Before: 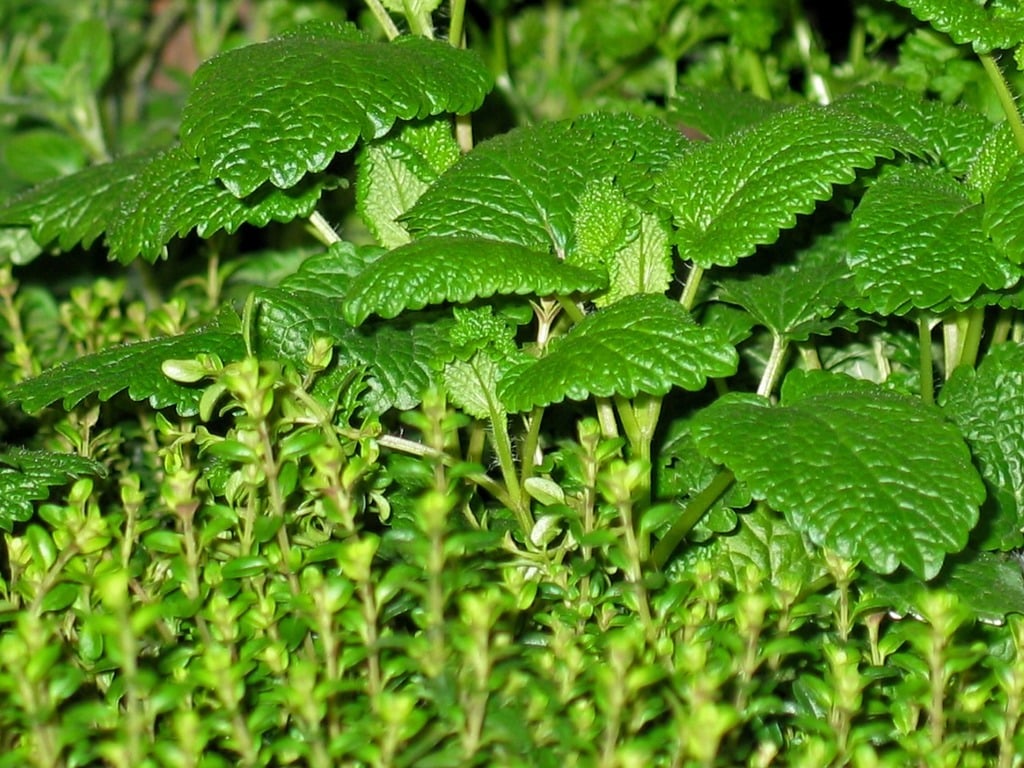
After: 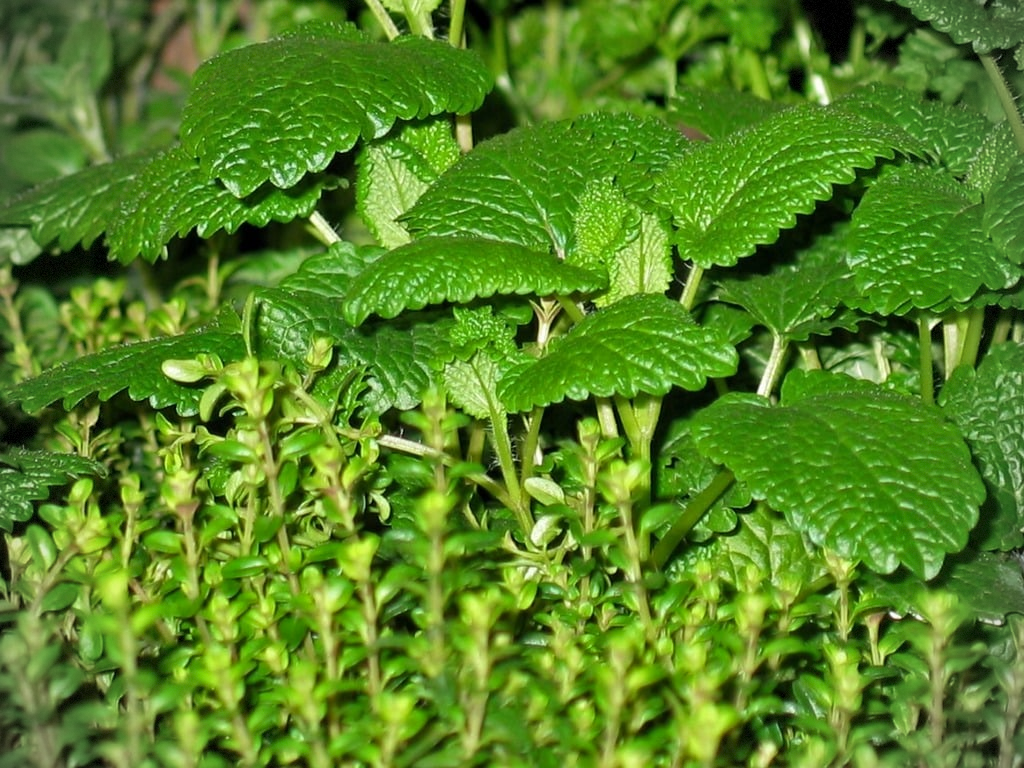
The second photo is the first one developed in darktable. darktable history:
shadows and highlights: shadows 60, highlights -60.23, soften with gaussian
vignetting: dithering 8-bit output, unbound false
